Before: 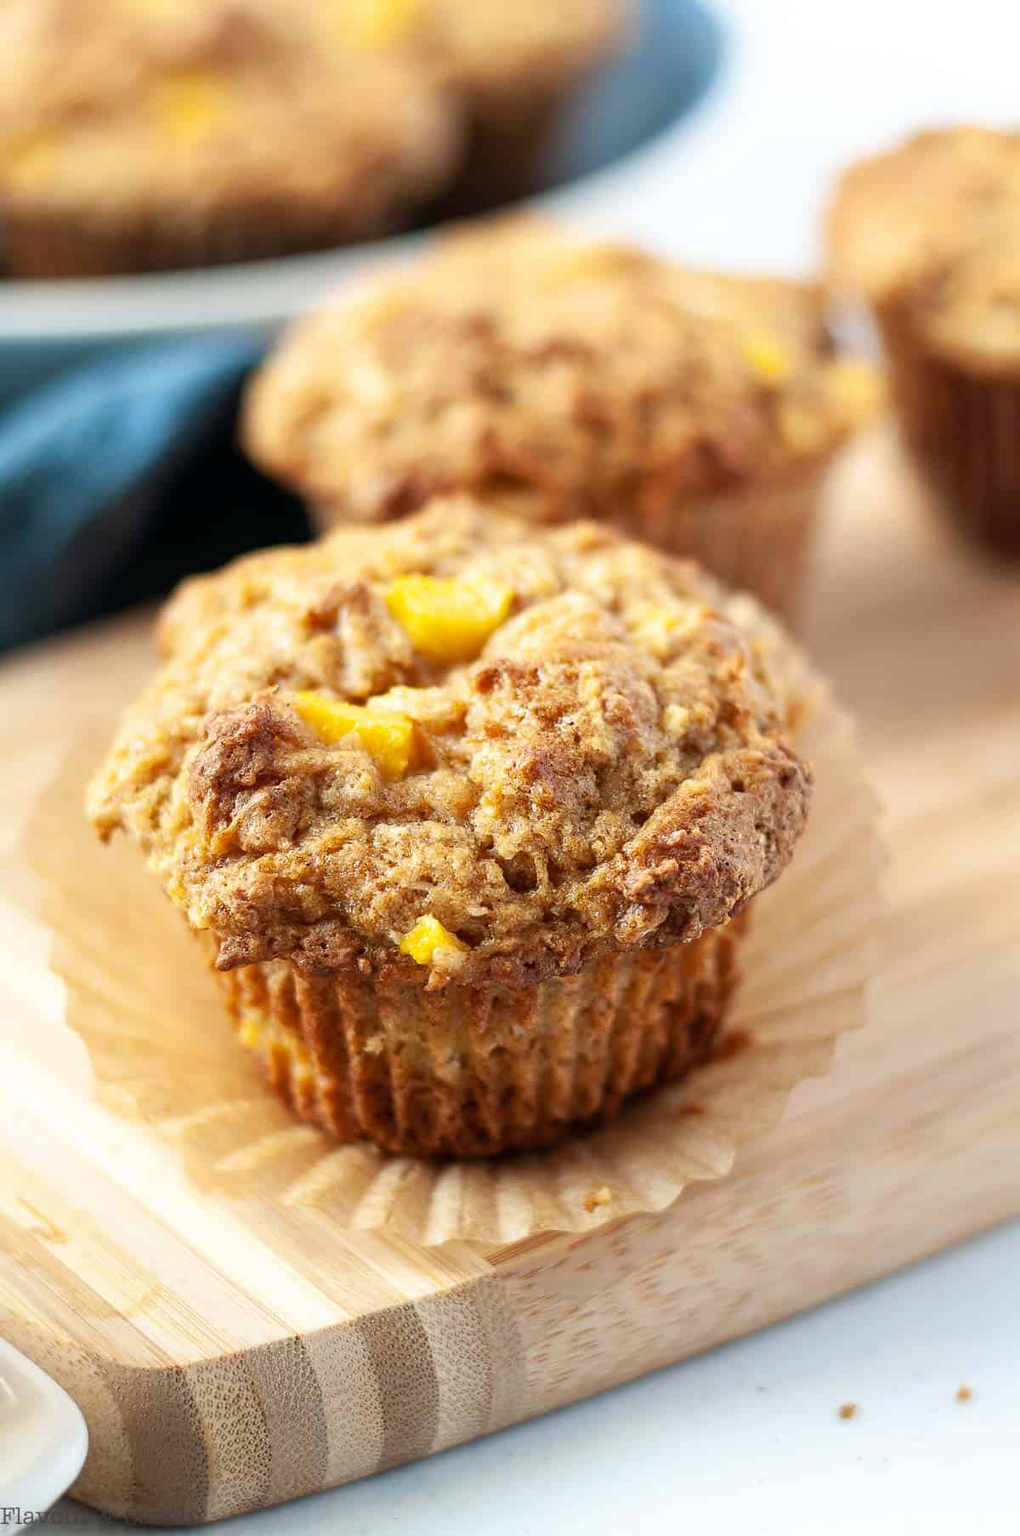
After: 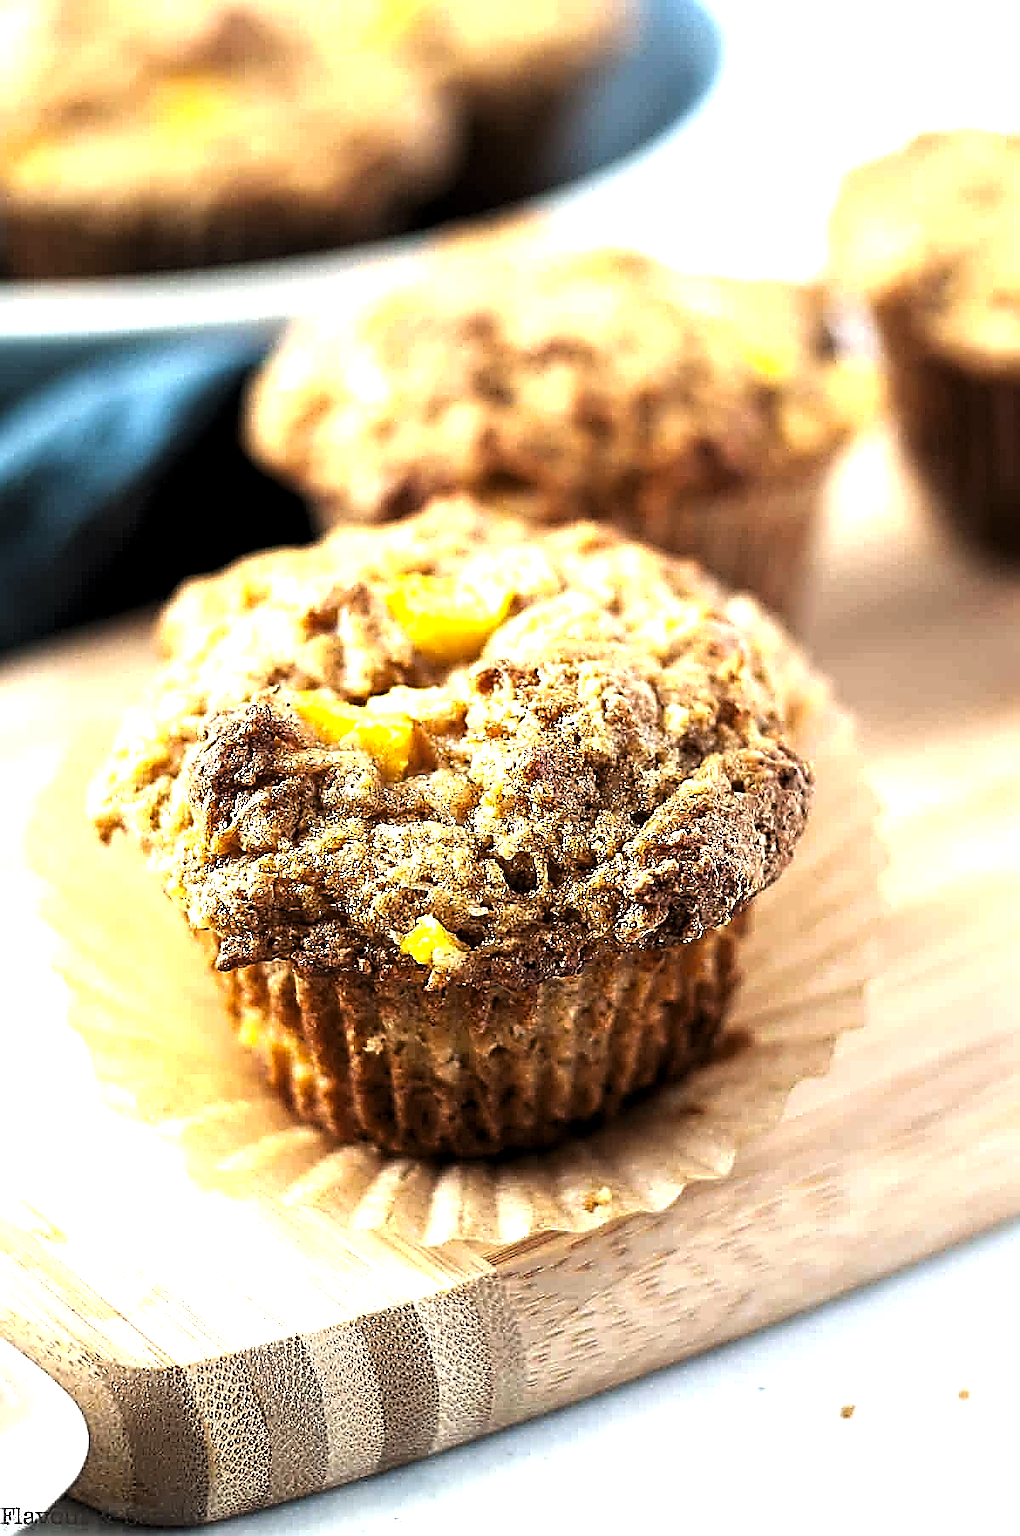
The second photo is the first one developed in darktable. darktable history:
levels: levels [0.044, 0.475, 0.791]
sharpen: amount 1.987
